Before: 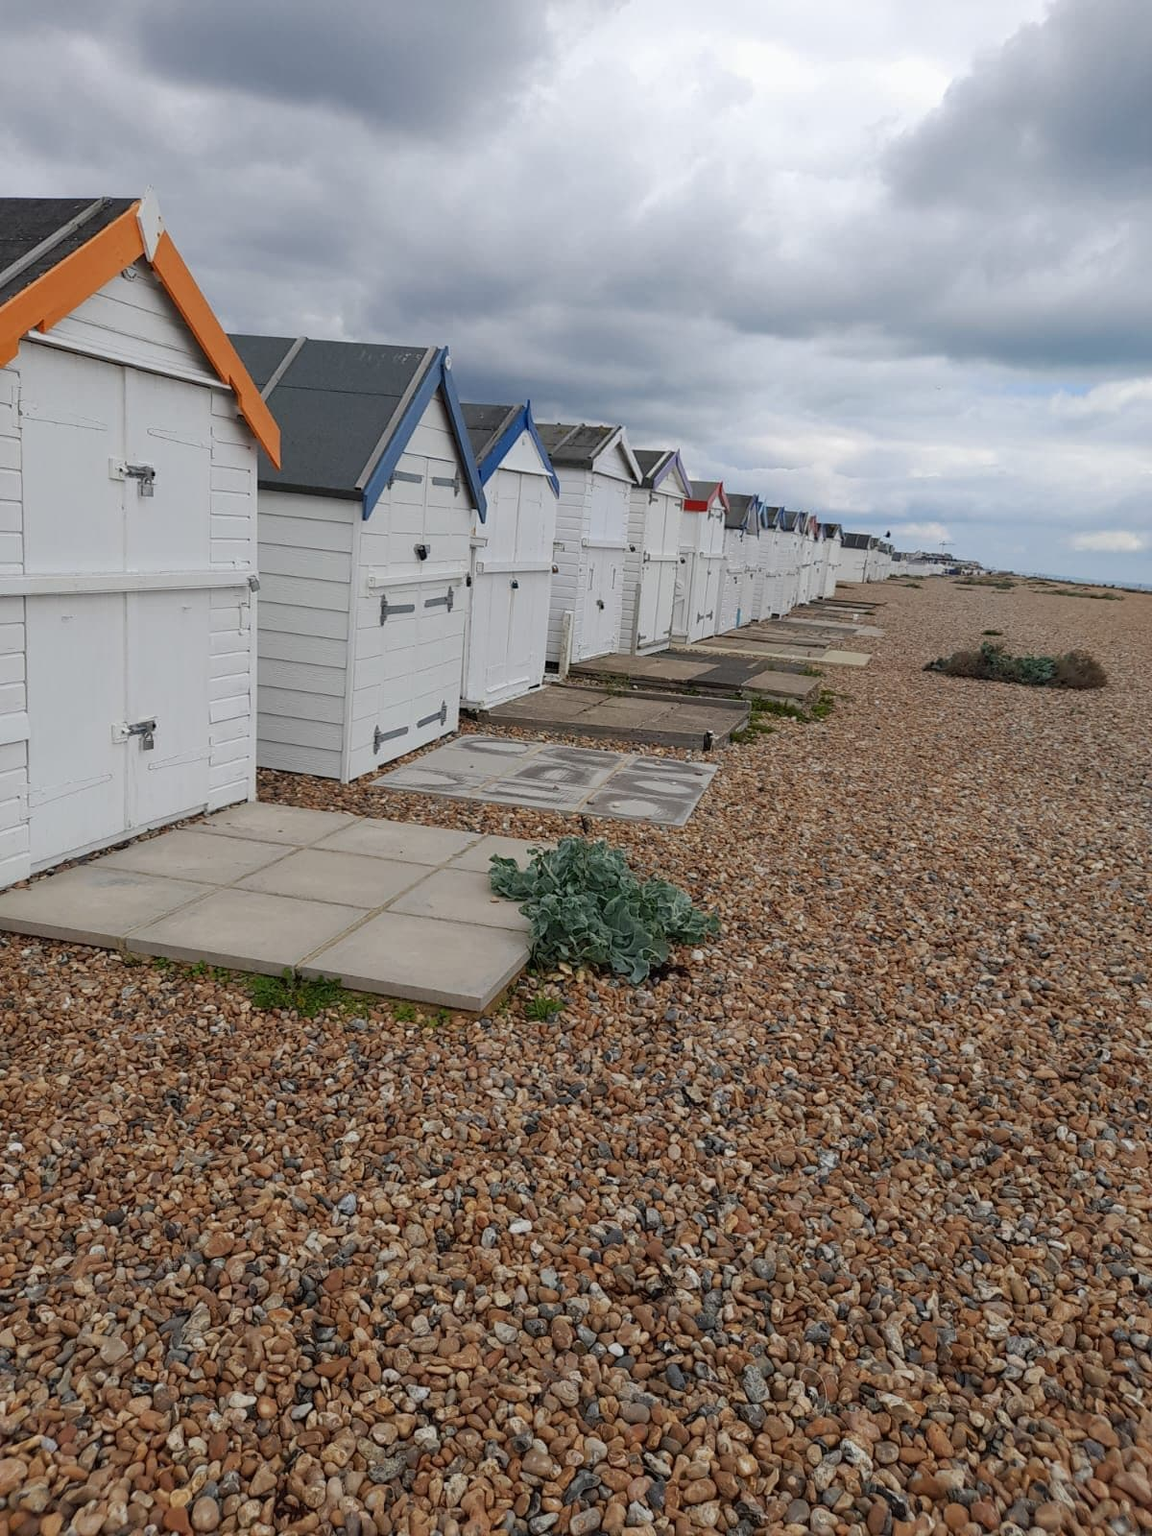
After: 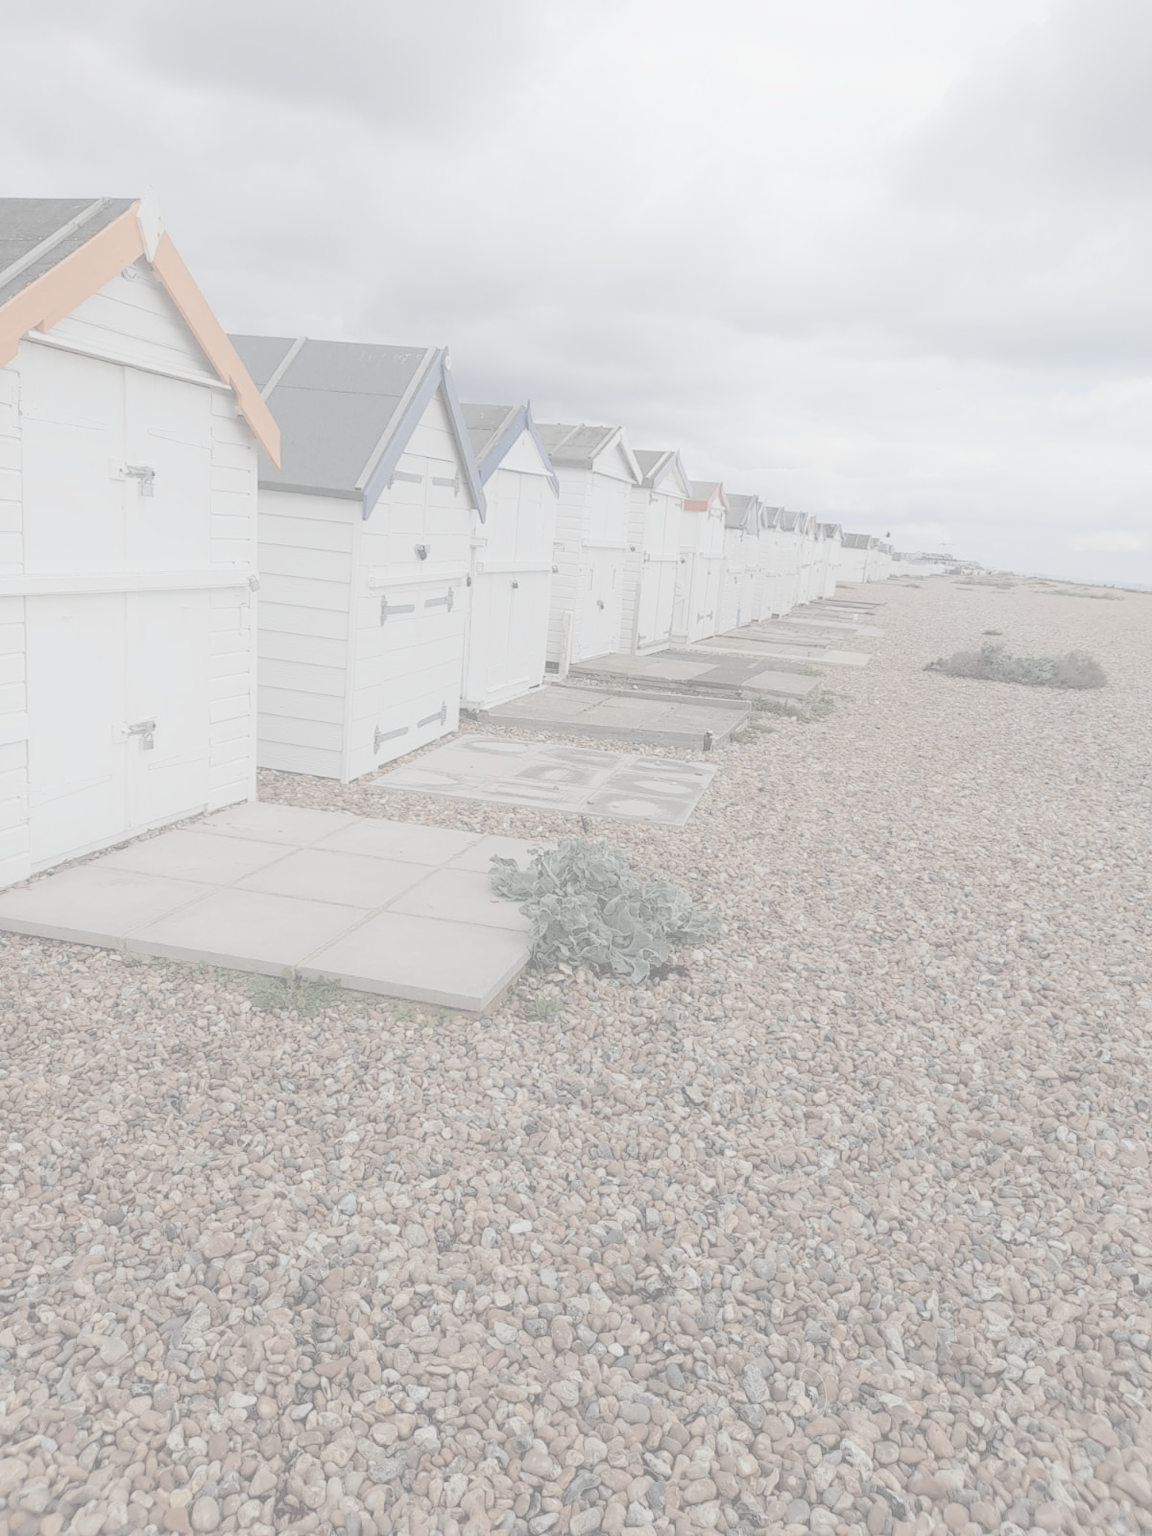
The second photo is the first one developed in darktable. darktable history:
contrast brightness saturation: contrast -0.32, brightness 0.75, saturation -0.78
shadows and highlights: shadows -23.08, highlights 46.15, soften with gaussian
